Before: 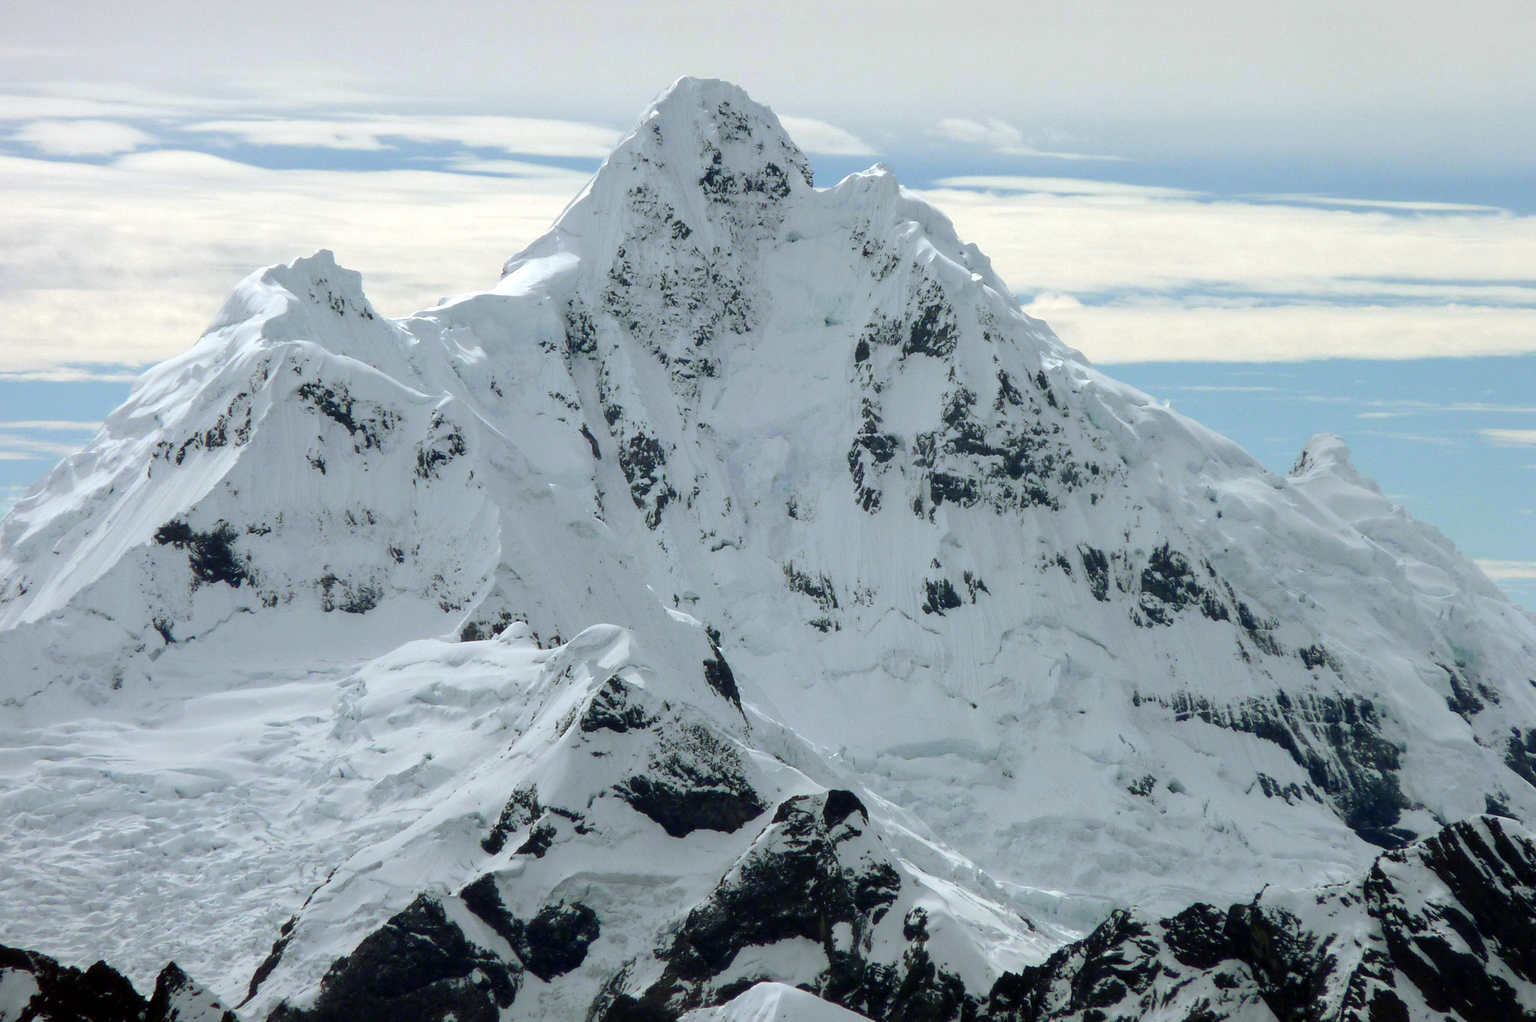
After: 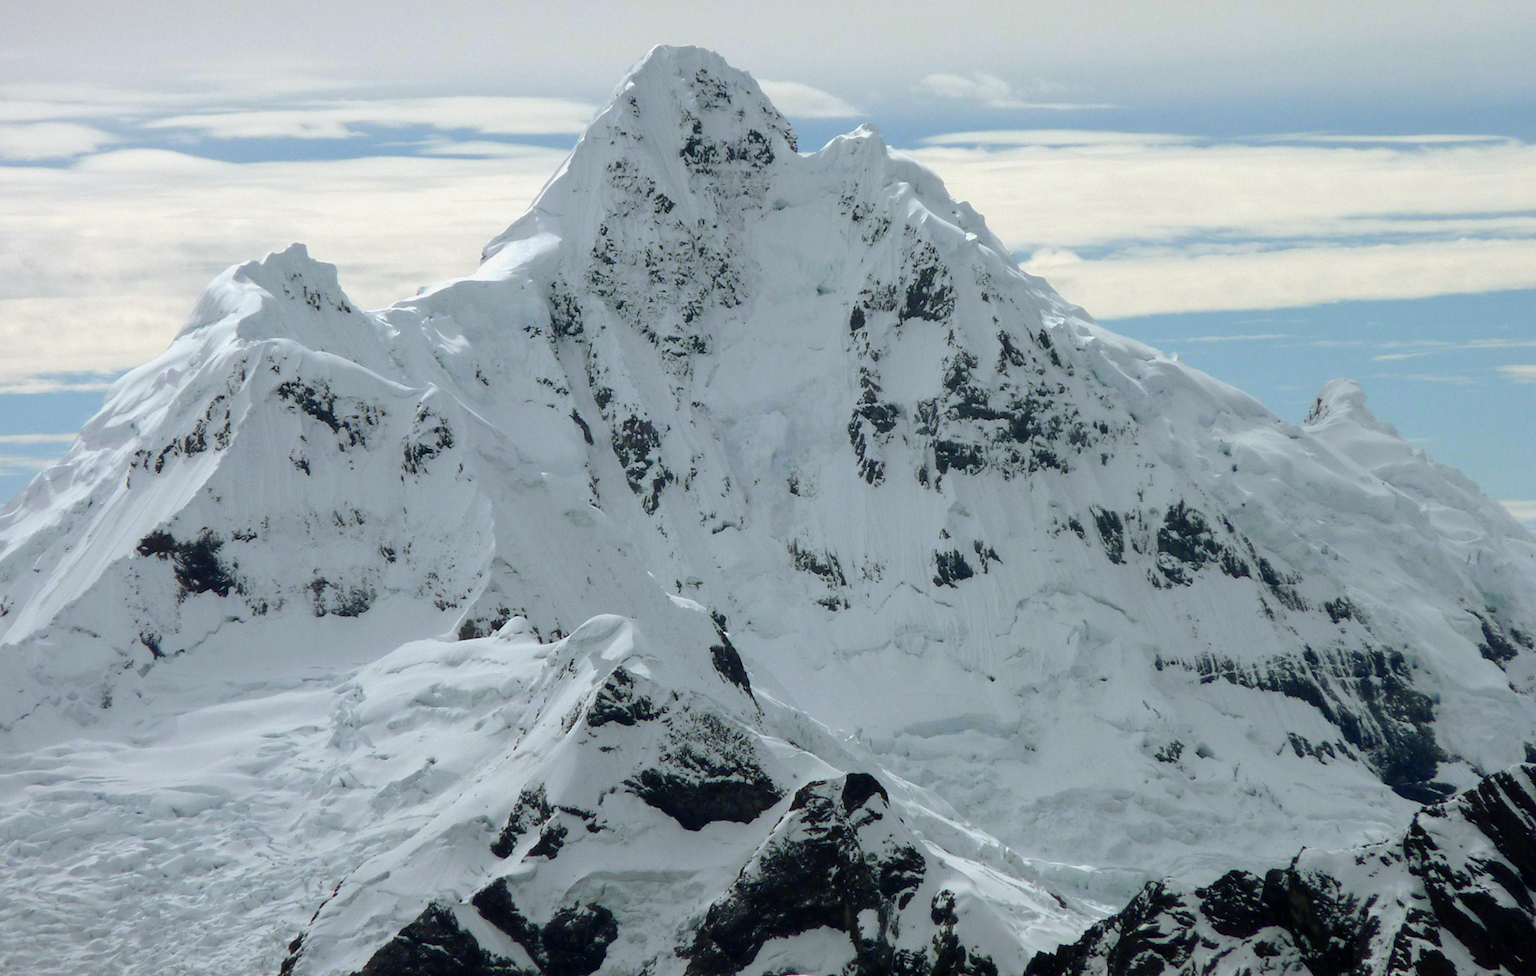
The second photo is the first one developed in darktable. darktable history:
exposure: exposure -0.151 EV, compensate highlight preservation false
rotate and perspective: rotation -3°, crop left 0.031, crop right 0.968, crop top 0.07, crop bottom 0.93
